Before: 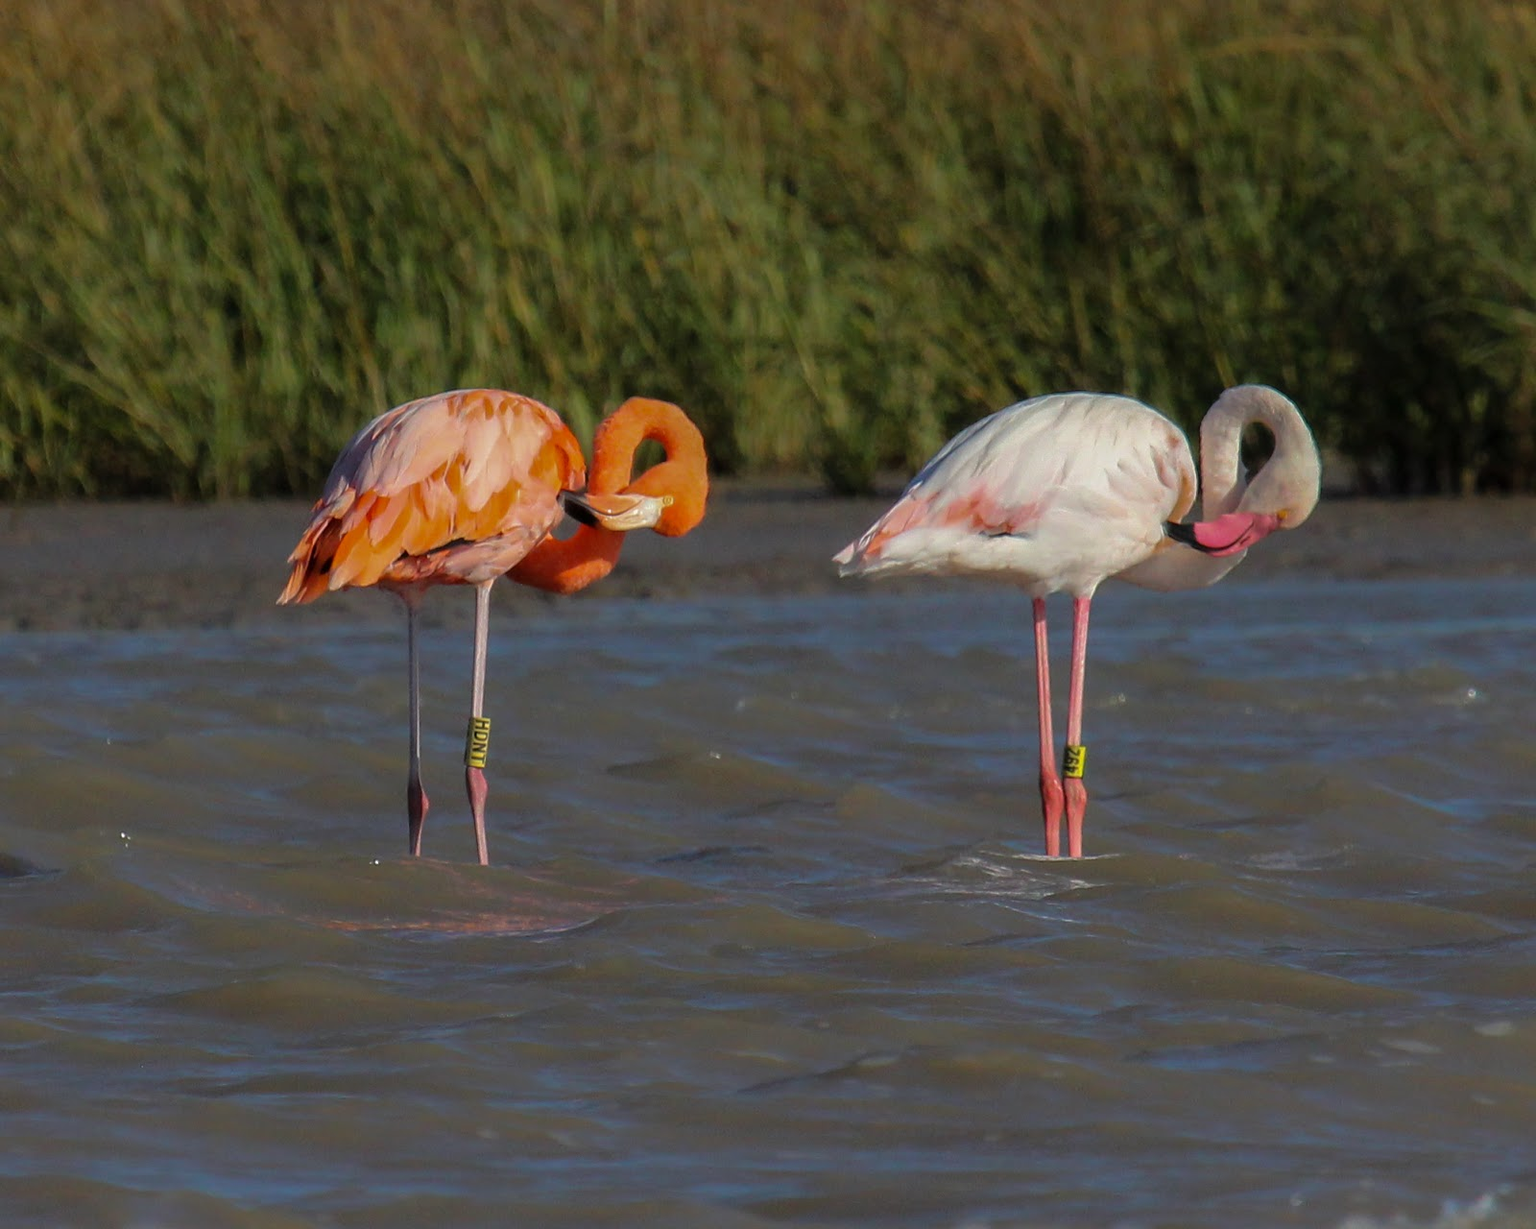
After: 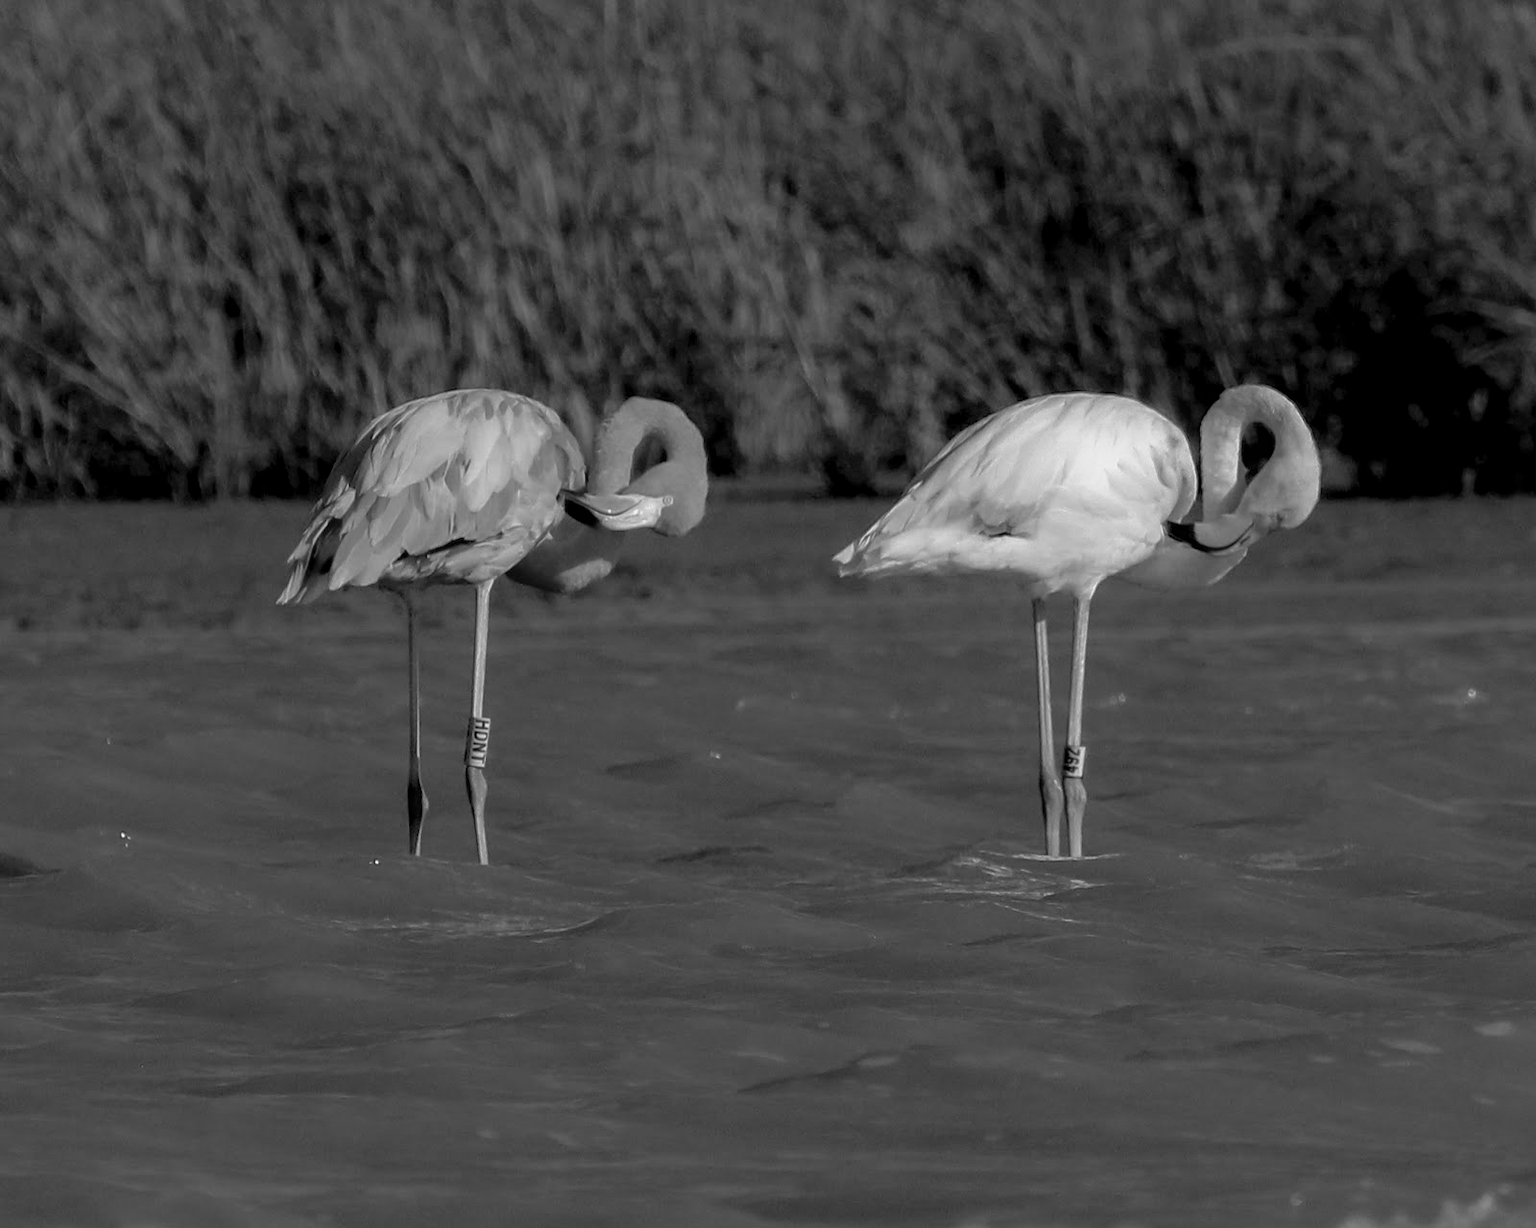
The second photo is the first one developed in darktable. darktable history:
bloom: size 5%, threshold 95%, strength 15%
velvia: strength 56%
exposure: black level correction 0.012, compensate highlight preservation false
monochrome: on, module defaults
